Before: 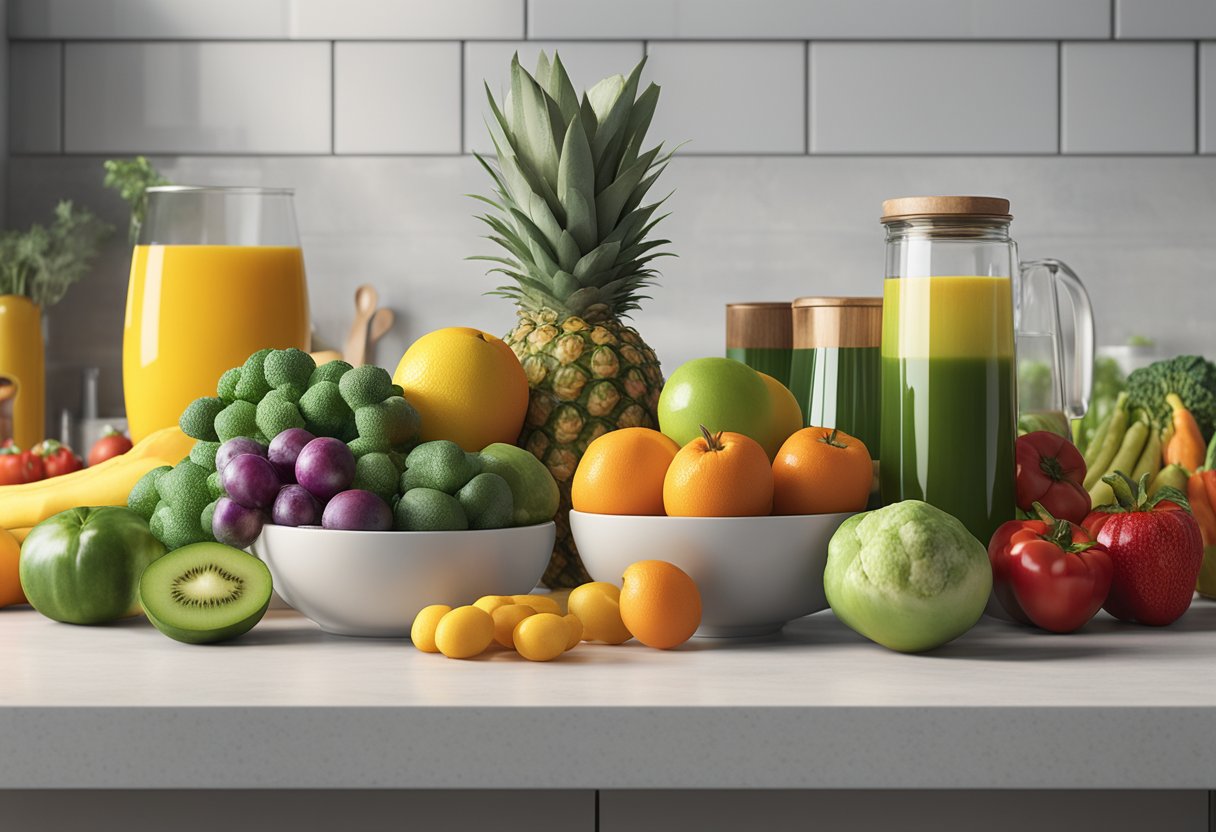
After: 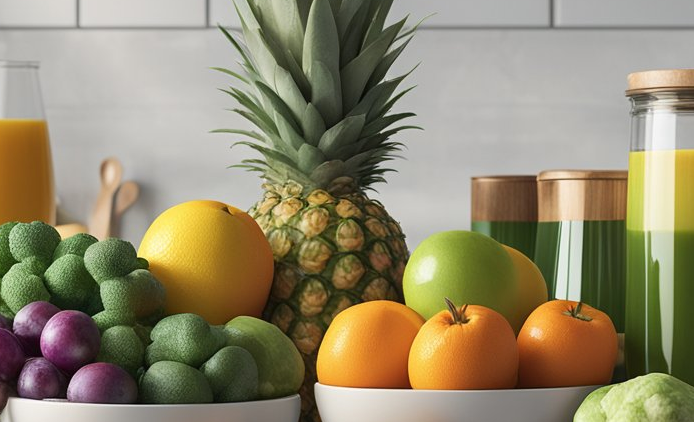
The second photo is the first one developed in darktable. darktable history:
crop: left 21.027%, top 15.306%, right 21.848%, bottom 33.936%
